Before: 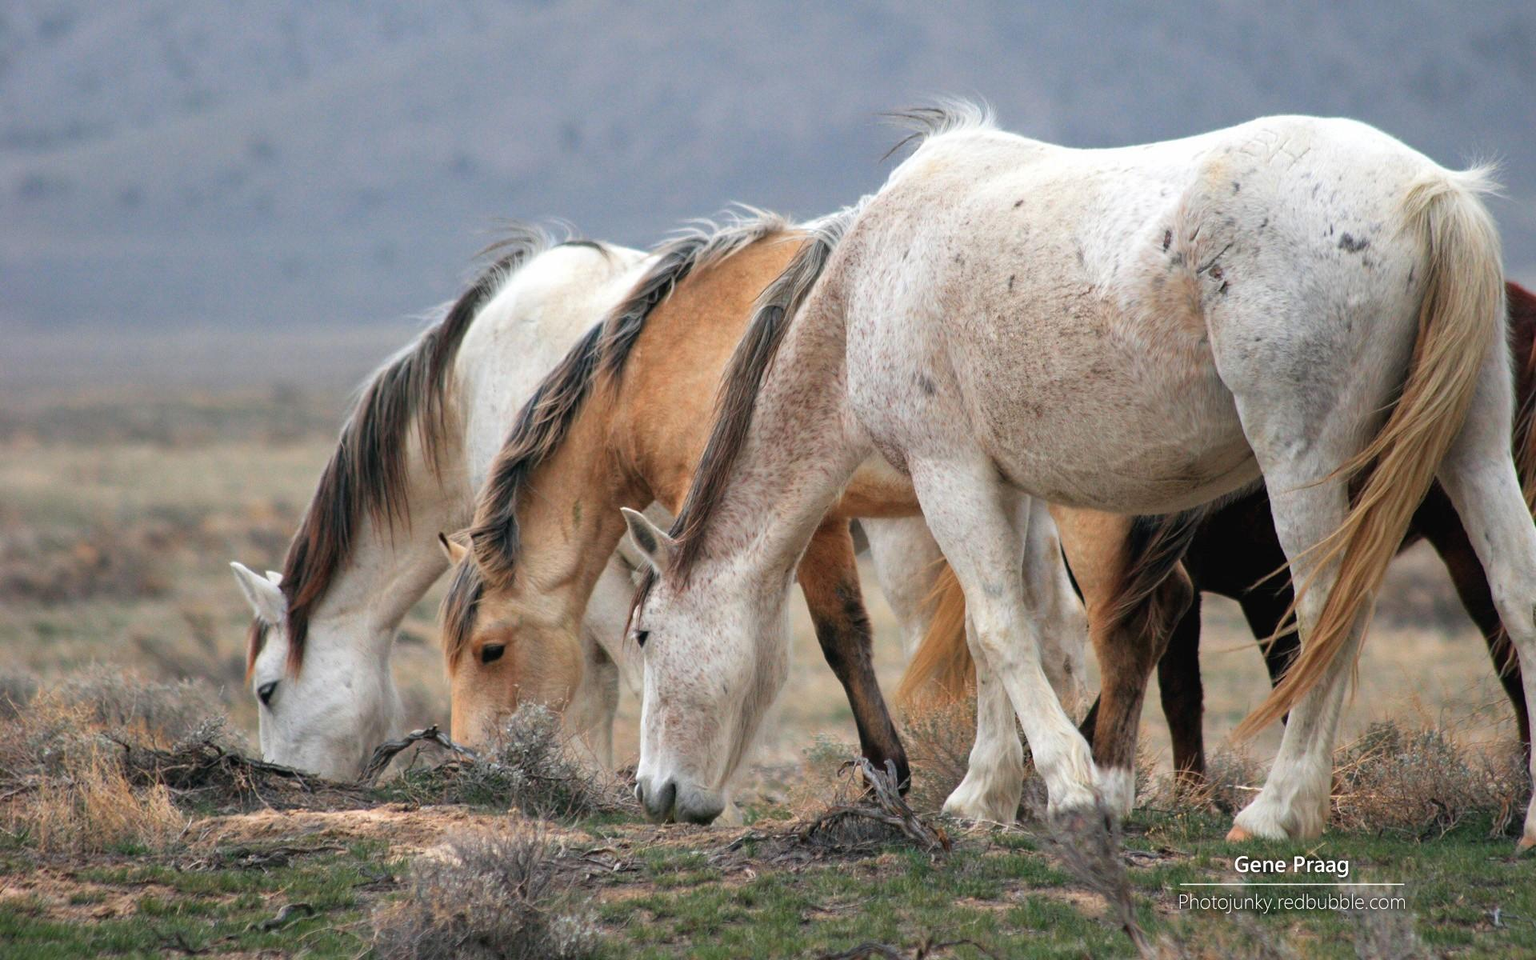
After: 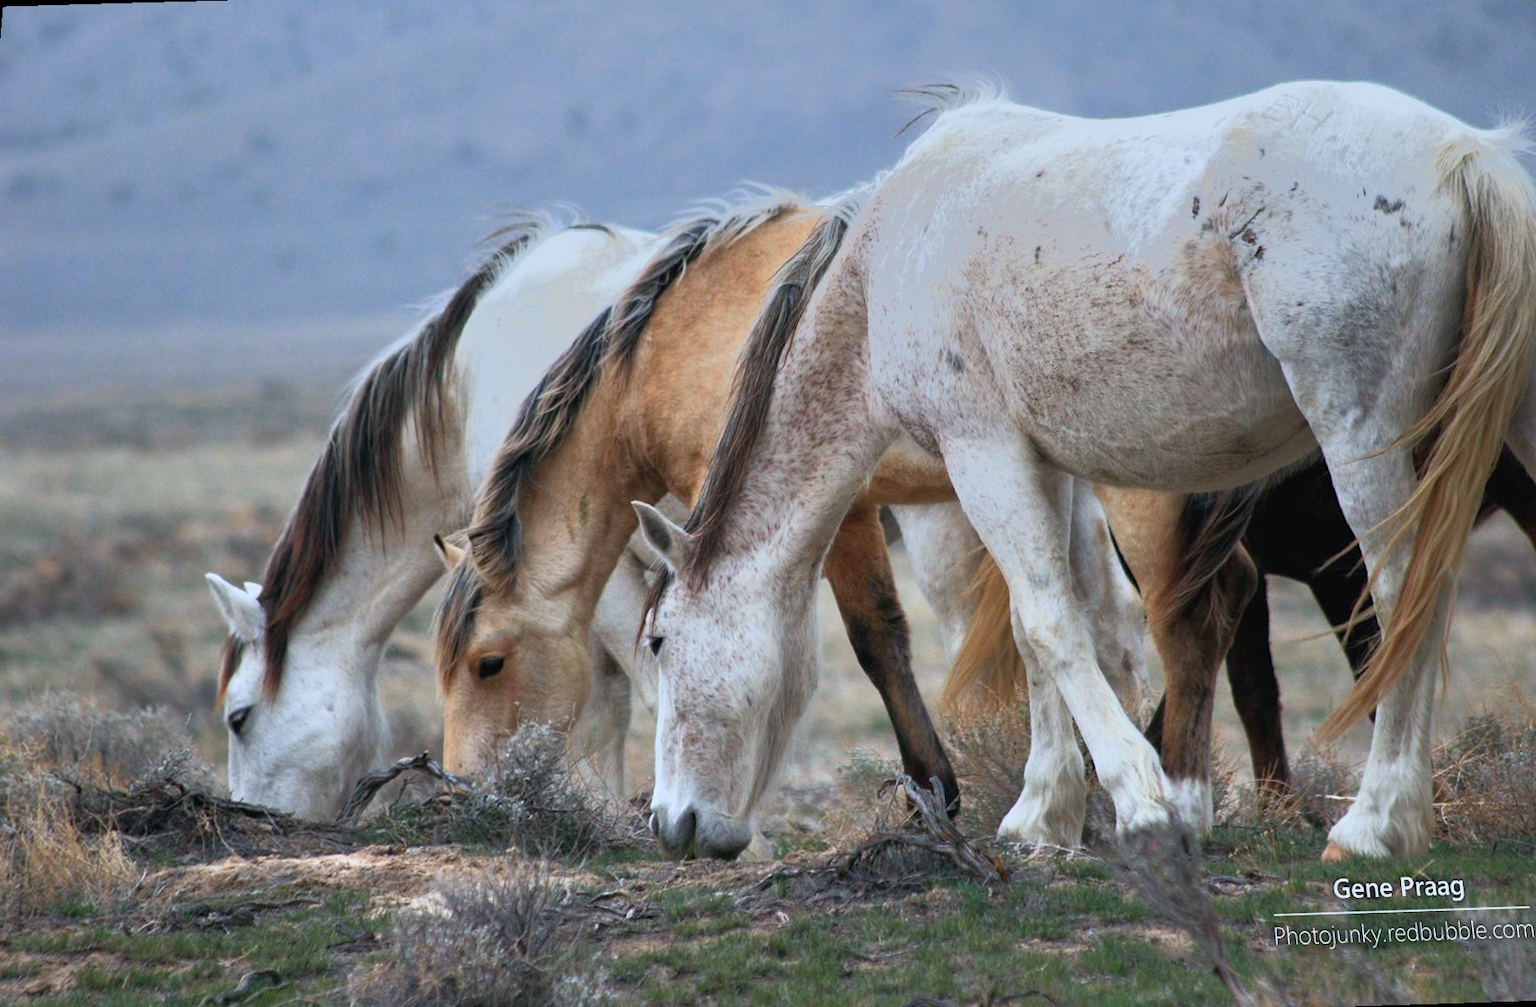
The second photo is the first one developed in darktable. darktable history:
tone equalizer: -7 EV -0.63 EV, -6 EV 1 EV, -5 EV -0.45 EV, -4 EV 0.43 EV, -3 EV 0.41 EV, -2 EV 0.15 EV, -1 EV -0.15 EV, +0 EV -0.39 EV, smoothing diameter 25%, edges refinement/feathering 10, preserve details guided filter
white balance: red 0.924, blue 1.095
rotate and perspective: rotation -1.68°, lens shift (vertical) -0.146, crop left 0.049, crop right 0.912, crop top 0.032, crop bottom 0.96
